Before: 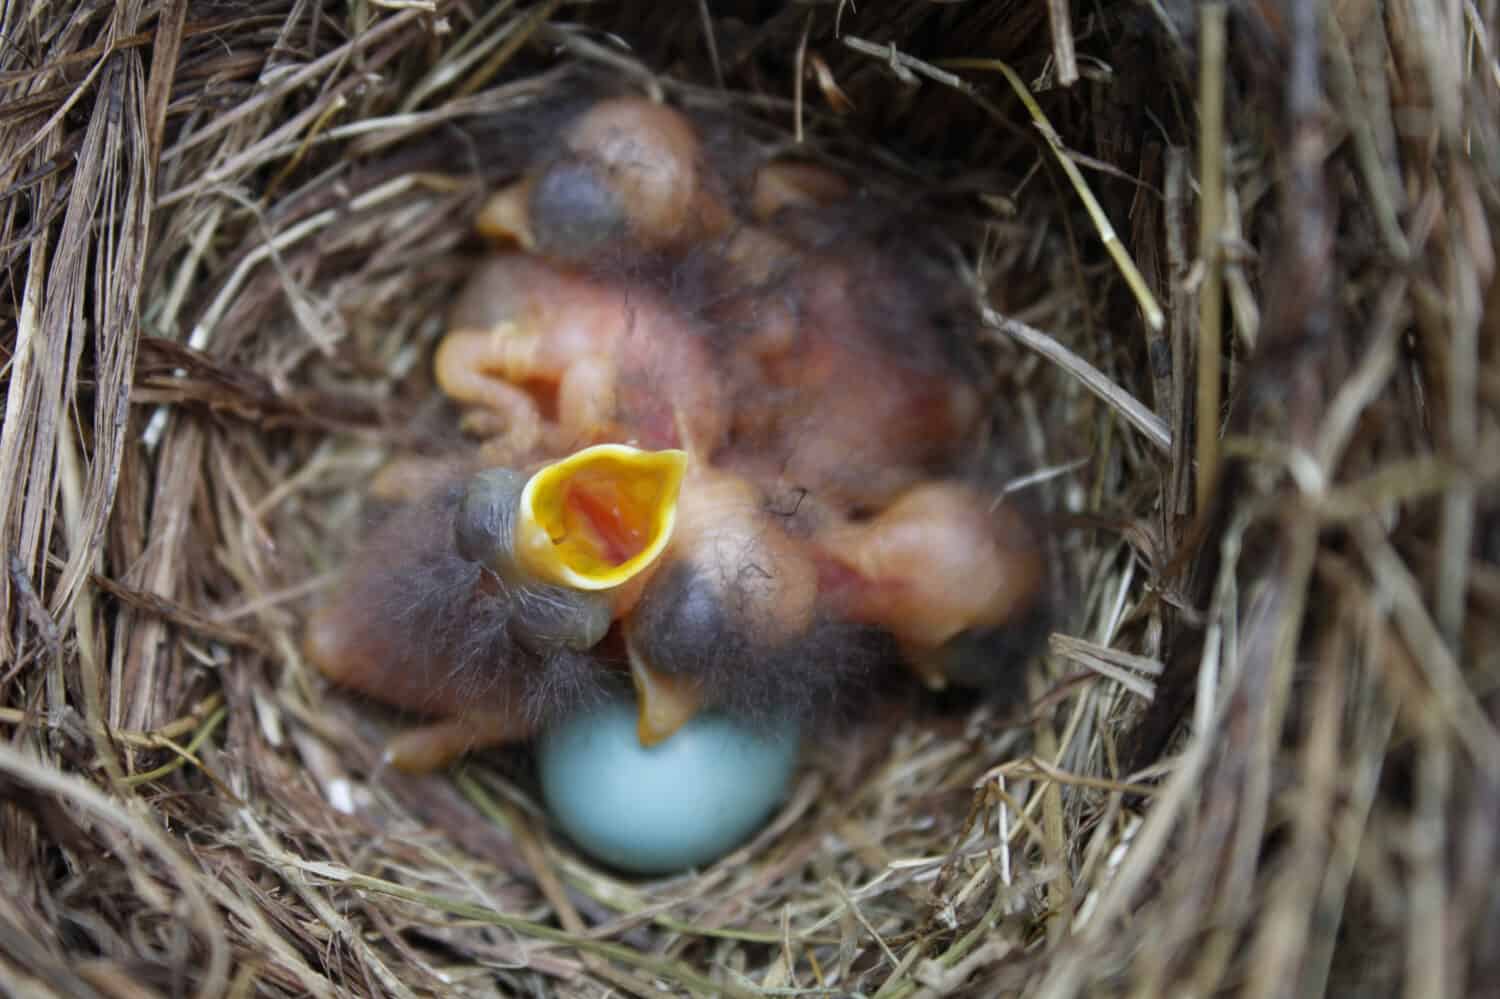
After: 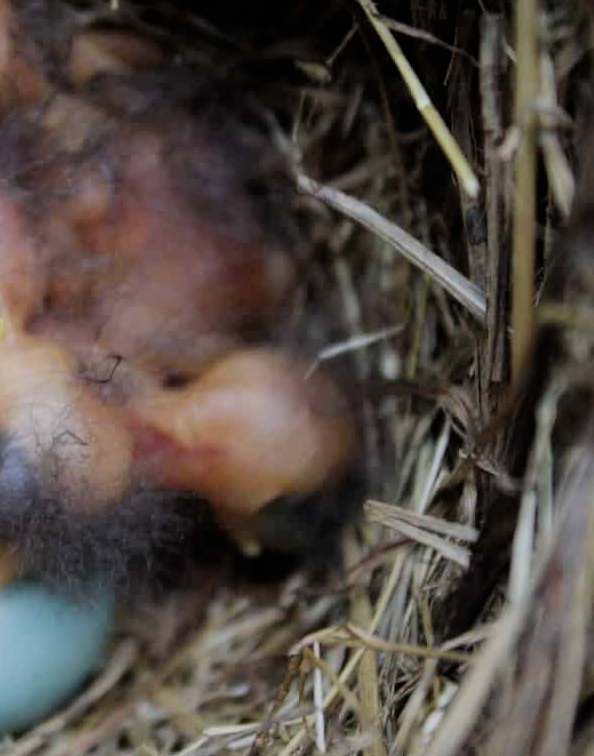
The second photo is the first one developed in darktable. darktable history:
crop: left 45.721%, top 13.393%, right 14.118%, bottom 10.01%
filmic rgb: black relative exposure -7.65 EV, white relative exposure 4.56 EV, hardness 3.61, color science v6 (2022)
